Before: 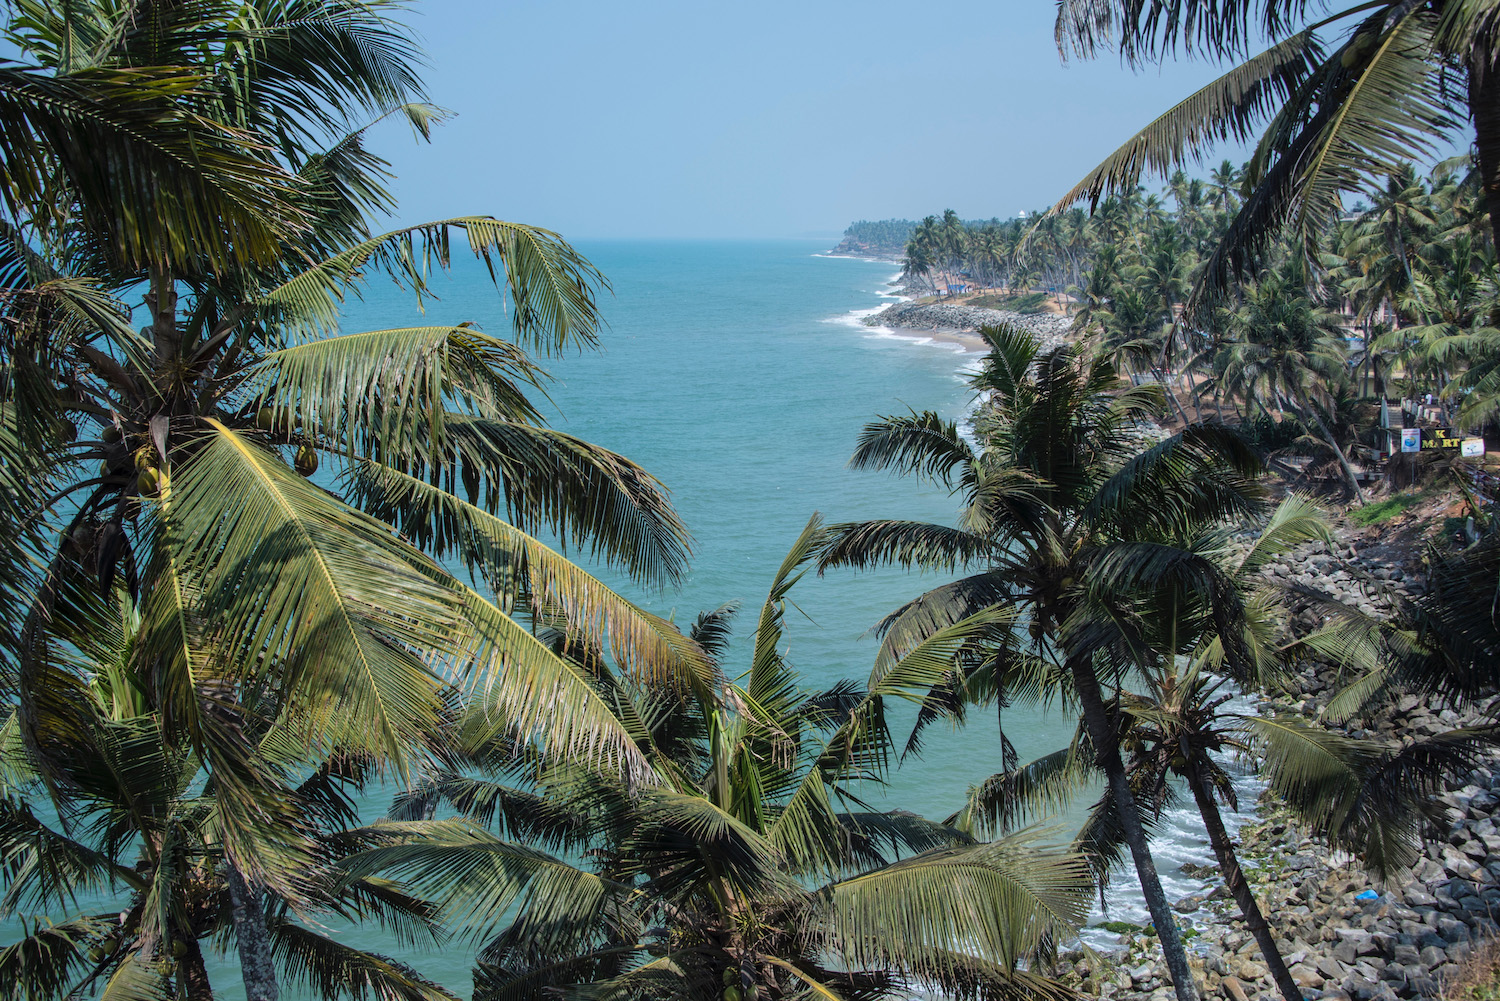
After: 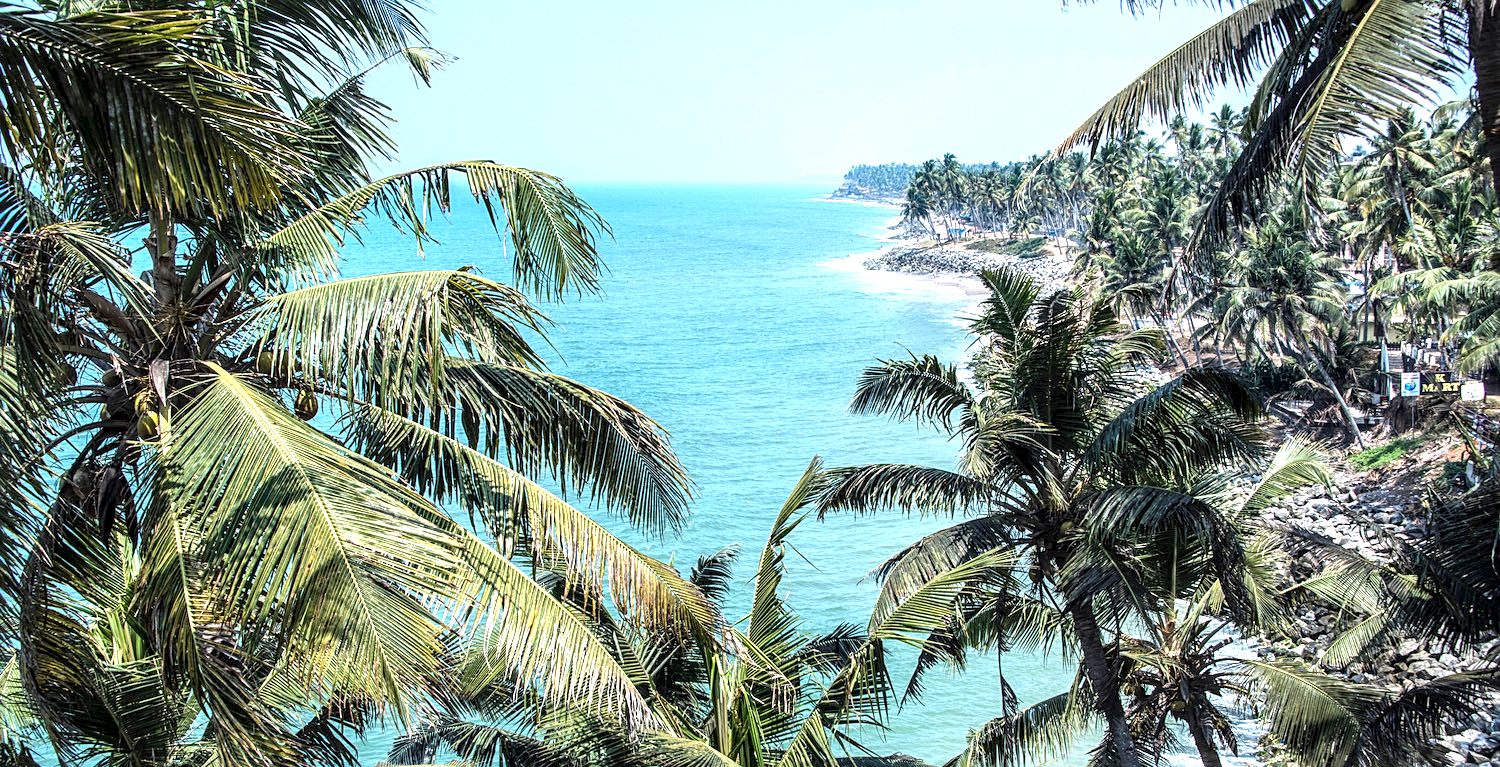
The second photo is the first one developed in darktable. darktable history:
exposure: black level correction 0, exposure 1.2 EV, compensate highlight preservation false
crop: top 5.667%, bottom 17.637%
local contrast: highlights 65%, shadows 54%, detail 169%, midtone range 0.514
sharpen: on, module defaults
